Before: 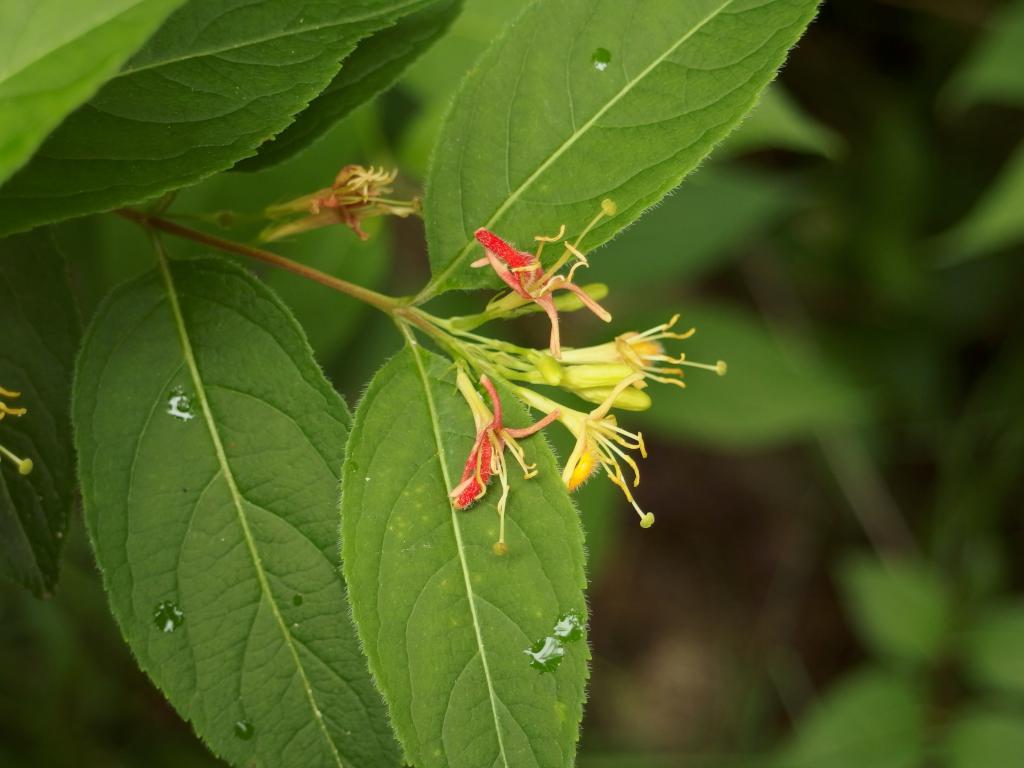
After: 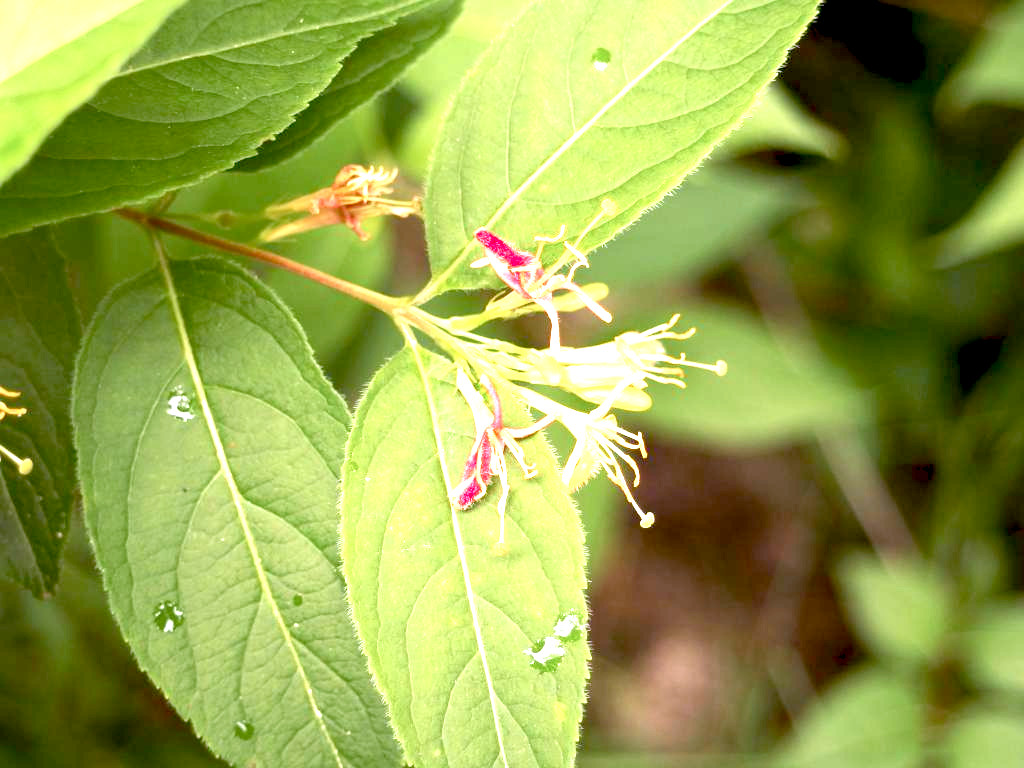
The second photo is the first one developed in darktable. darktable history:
exposure: black level correction 0.005, exposure 2.084 EV, compensate highlight preservation false
color correction: highlights a* 15.46, highlights b* -20.56
